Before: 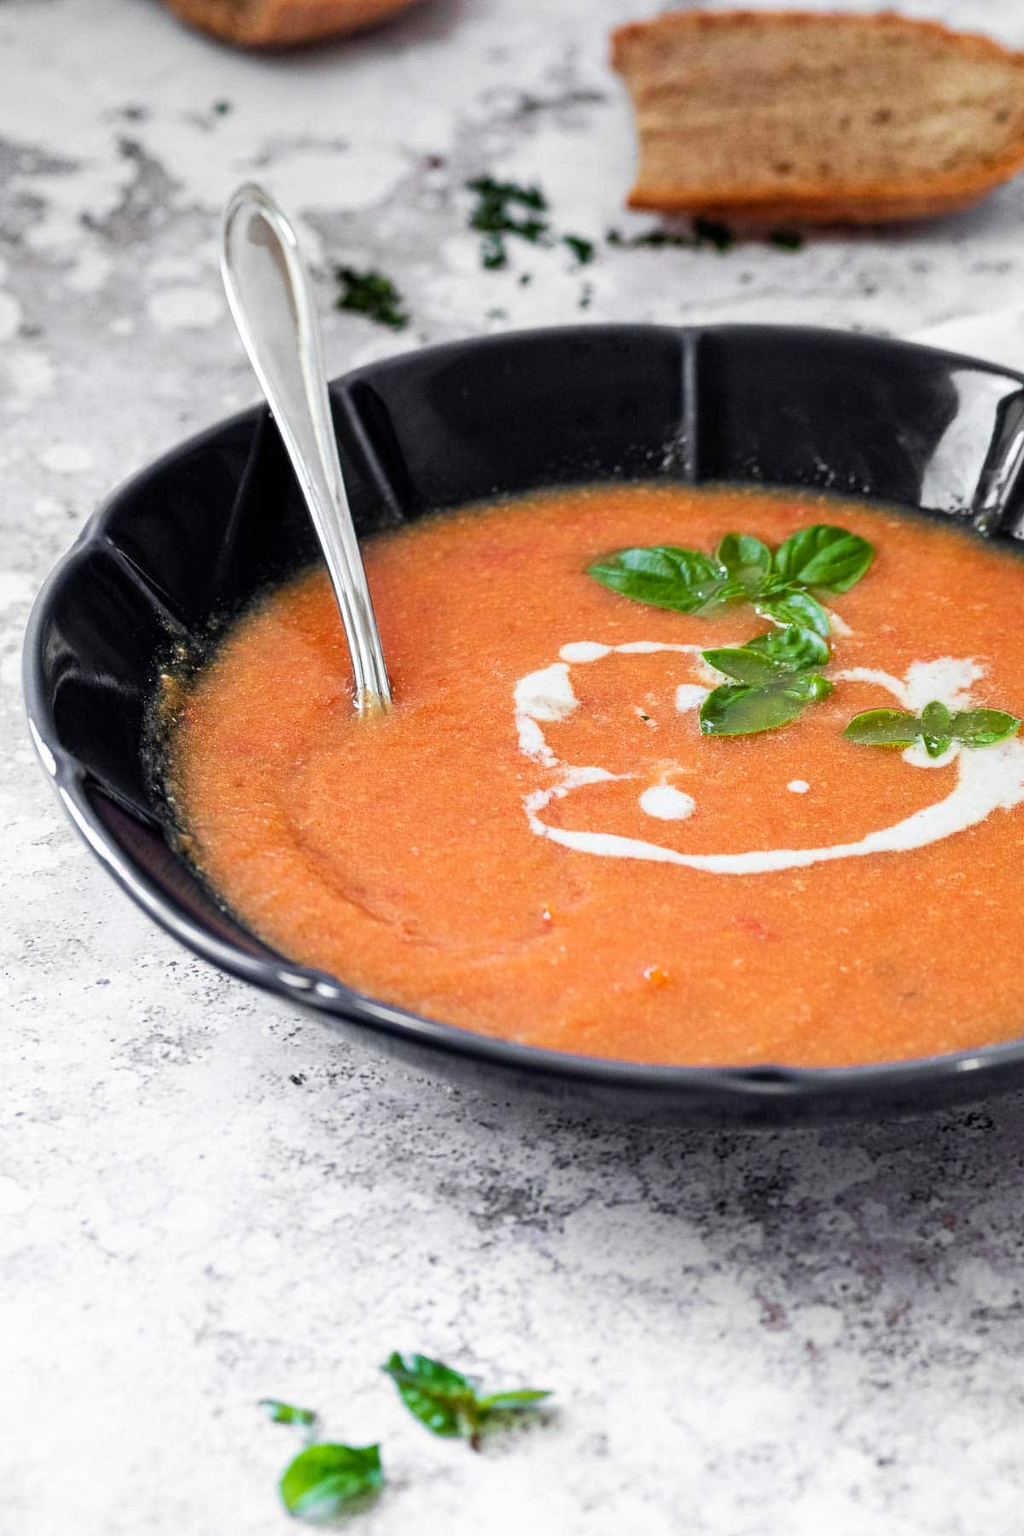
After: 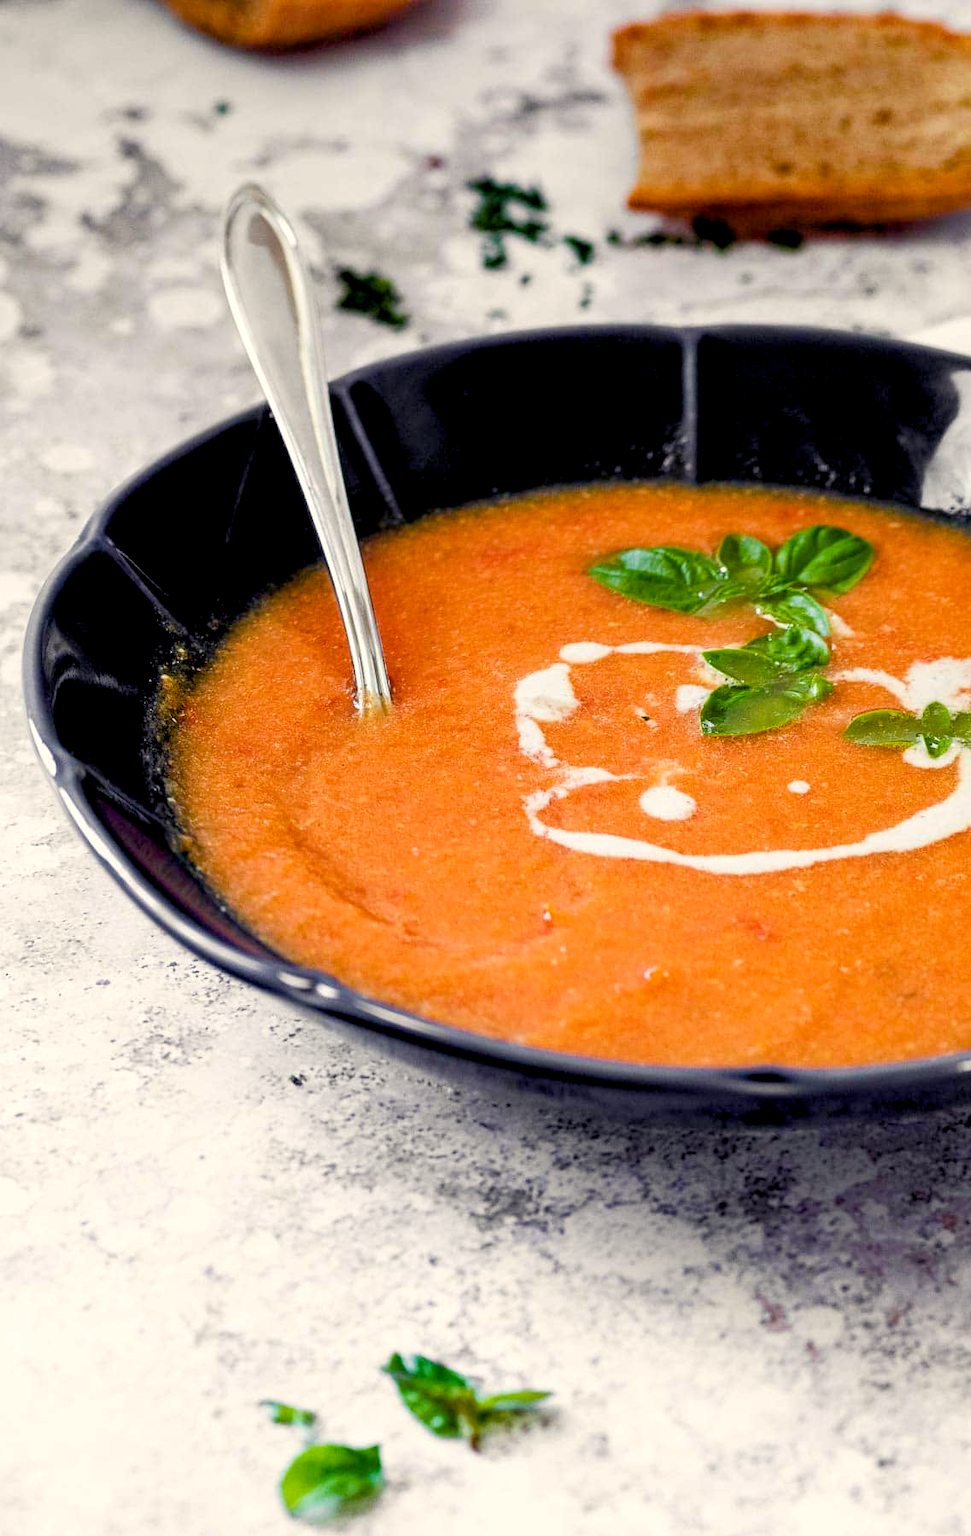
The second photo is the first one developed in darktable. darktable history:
shadows and highlights: shadows -10, white point adjustment 1.5, highlights 10
color balance rgb: shadows lift › chroma 3%, shadows lift › hue 280.8°, power › hue 330°, highlights gain › chroma 3%, highlights gain › hue 75.6°, global offset › luminance -1%, perceptual saturation grading › global saturation 20%, perceptual saturation grading › highlights -25%, perceptual saturation grading › shadows 50%, global vibrance 20%
crop and rotate: right 5.167%
